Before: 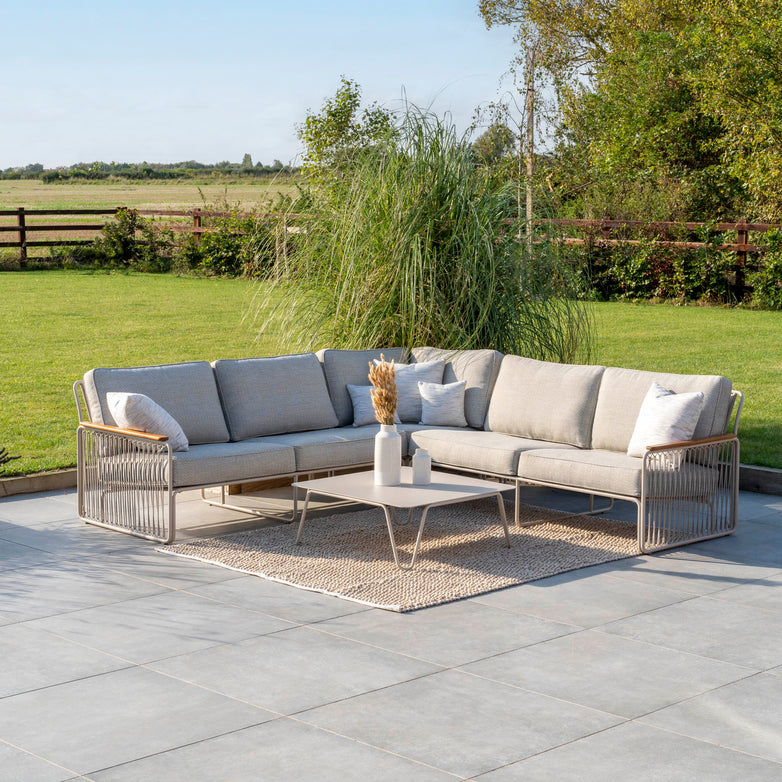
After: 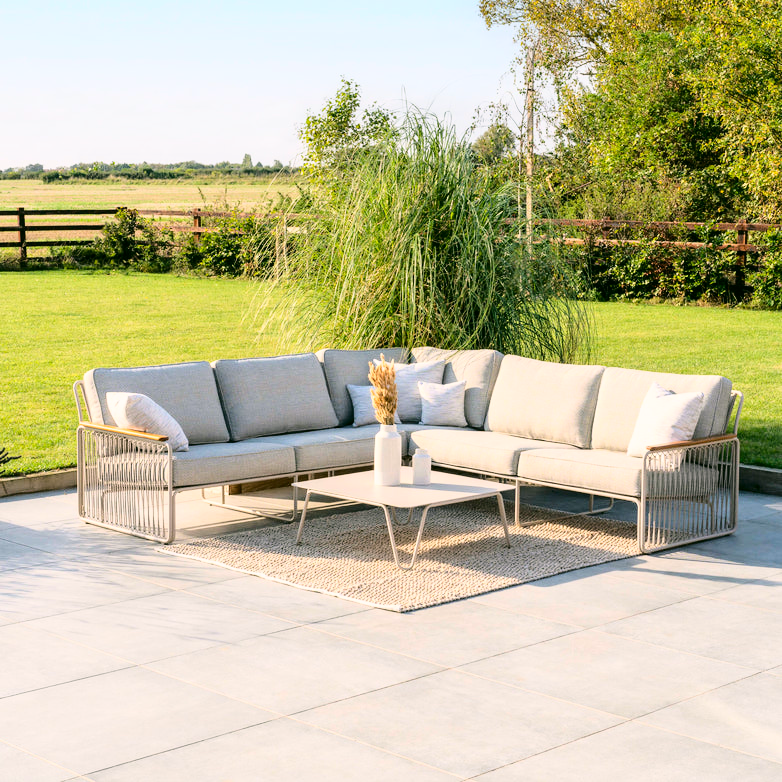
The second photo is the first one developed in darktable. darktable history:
base curve: curves: ch0 [(0, 0) (0.028, 0.03) (0.121, 0.232) (0.46, 0.748) (0.859, 0.968) (1, 1)]
color correction: highlights a* 4.19, highlights b* 4.96, shadows a* -8.27, shadows b* 4.95
